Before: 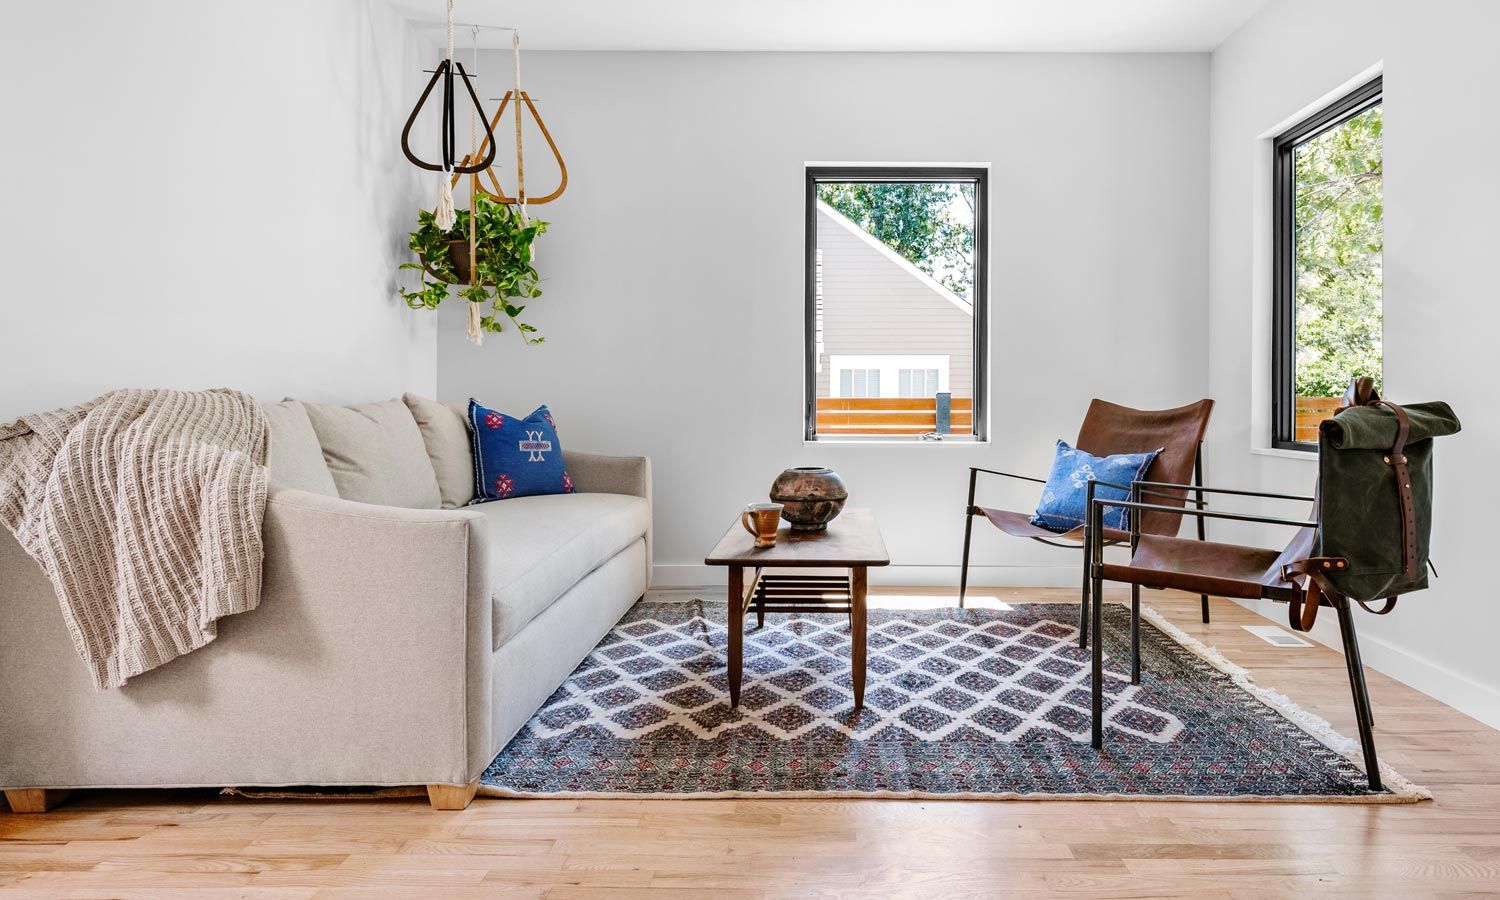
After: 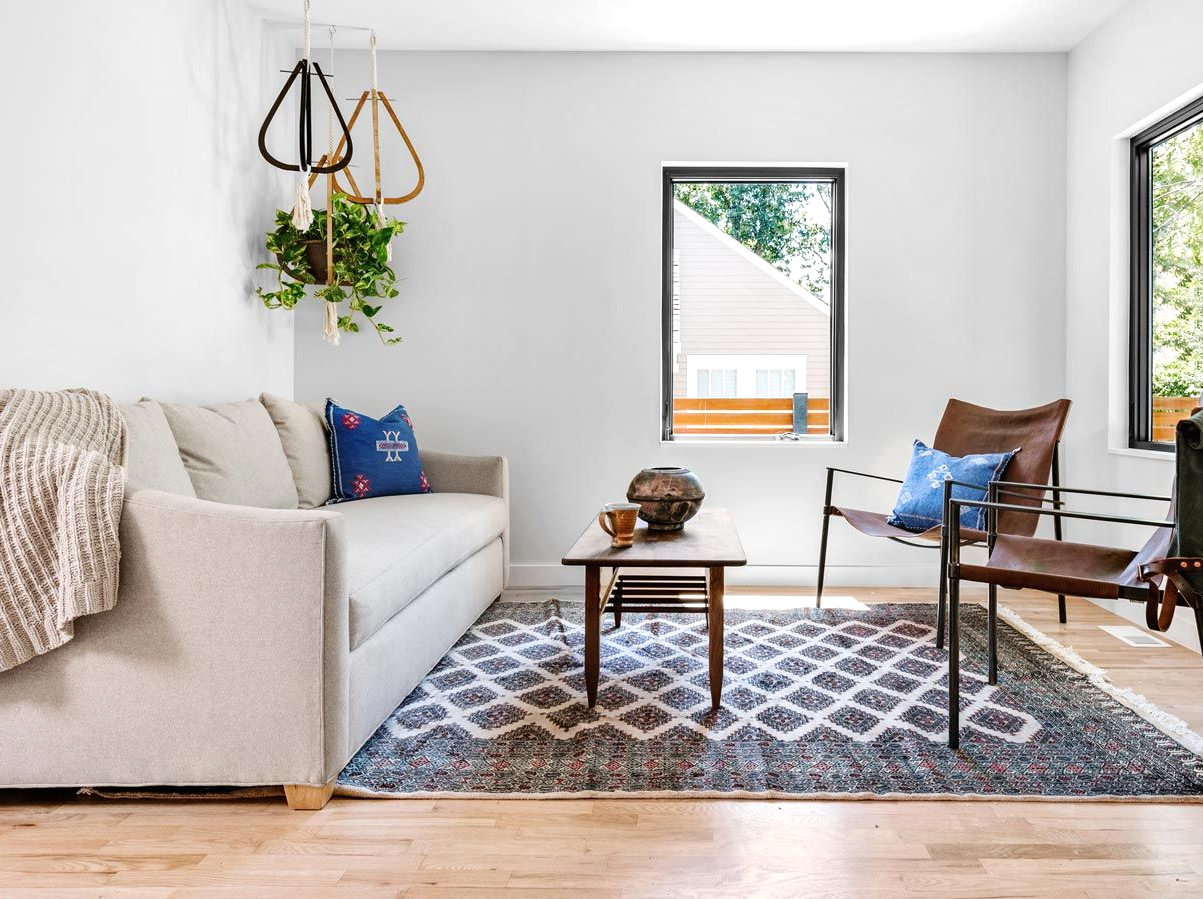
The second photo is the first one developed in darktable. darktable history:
crop and rotate: left 9.597%, right 10.195%
shadows and highlights: radius 44.78, white point adjustment 6.64, compress 79.65%, highlights color adjustment 78.42%, soften with gaussian
